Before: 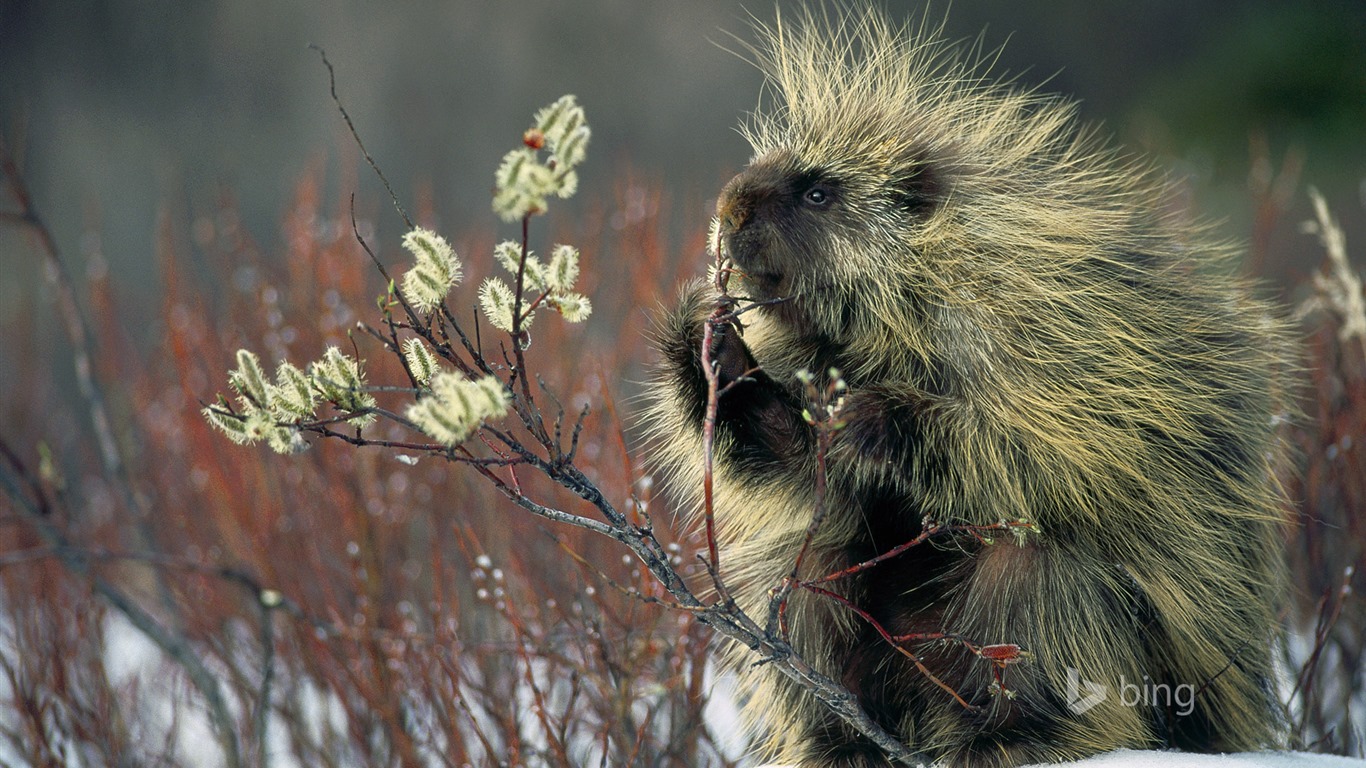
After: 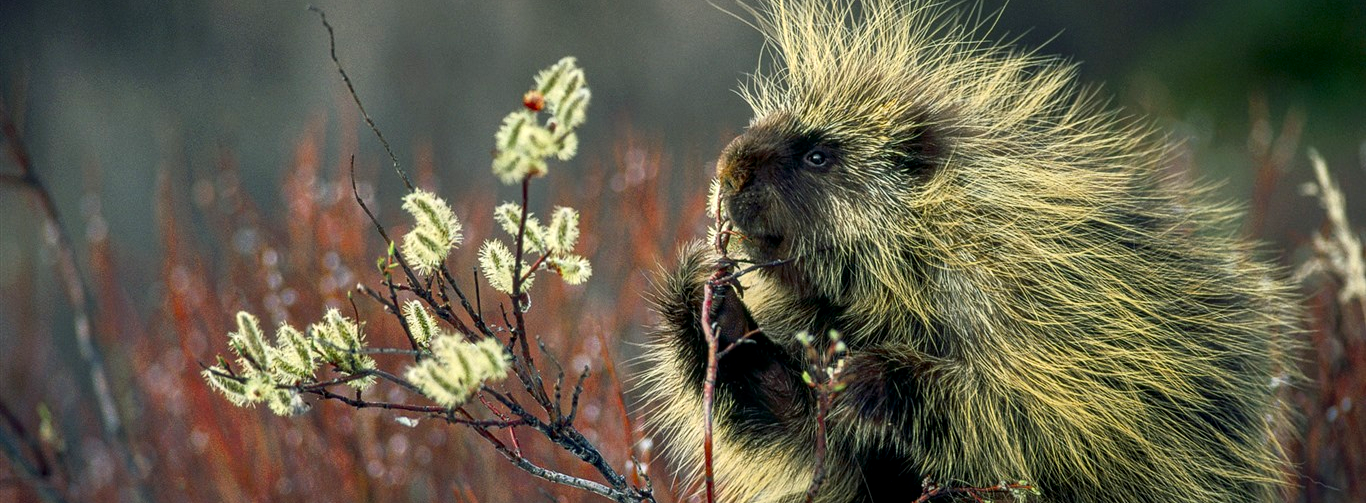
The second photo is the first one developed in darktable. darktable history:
crop and rotate: top 4.955%, bottom 29.537%
contrast brightness saturation: contrast 0.161, saturation 0.319
local contrast: highlights 26%, detail 130%
